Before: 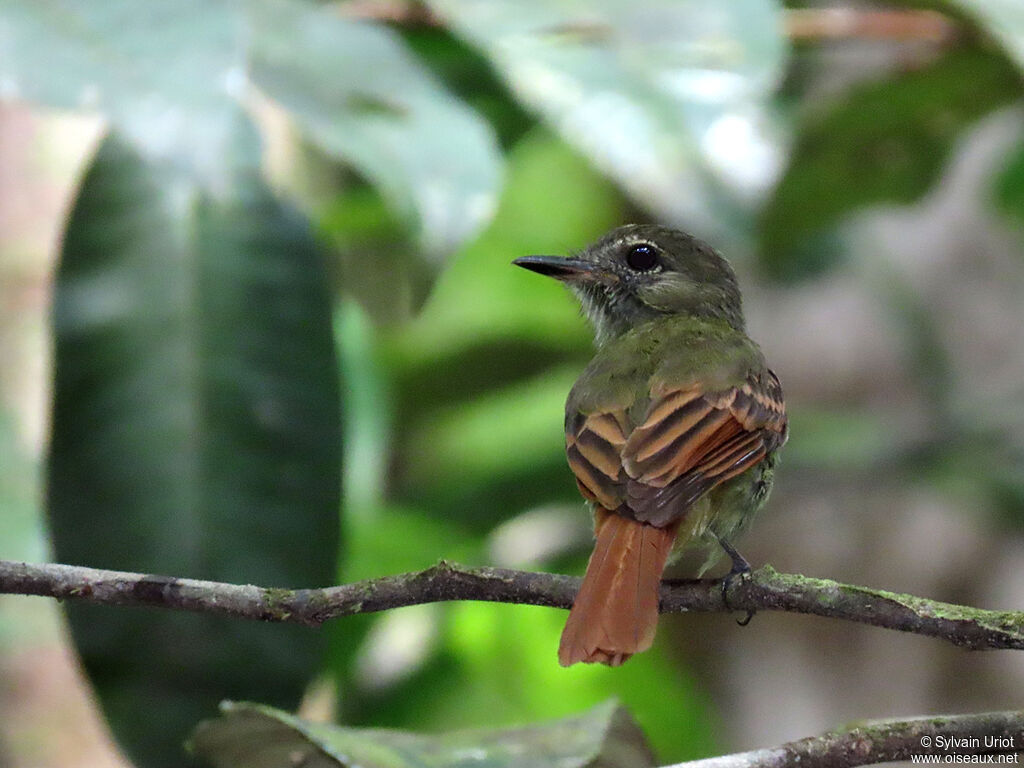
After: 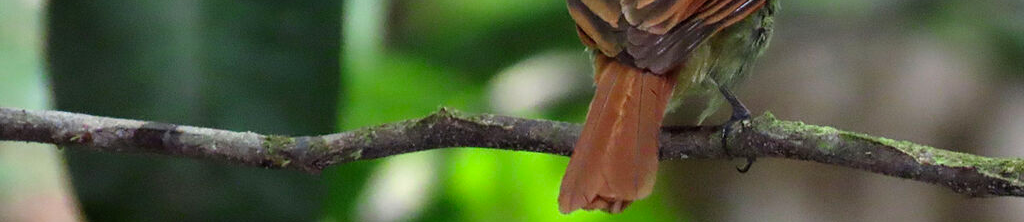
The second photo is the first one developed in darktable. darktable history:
color correction: highlights b* -0.005, saturation 1.11
crop and rotate: top 59.002%, bottom 12.063%
